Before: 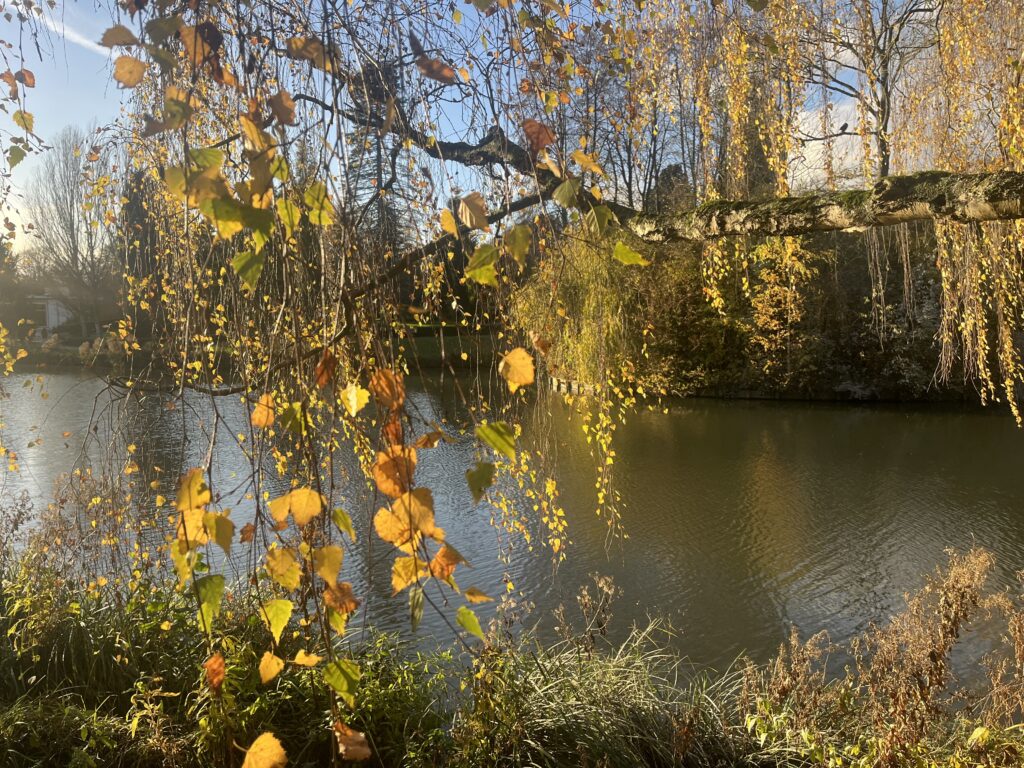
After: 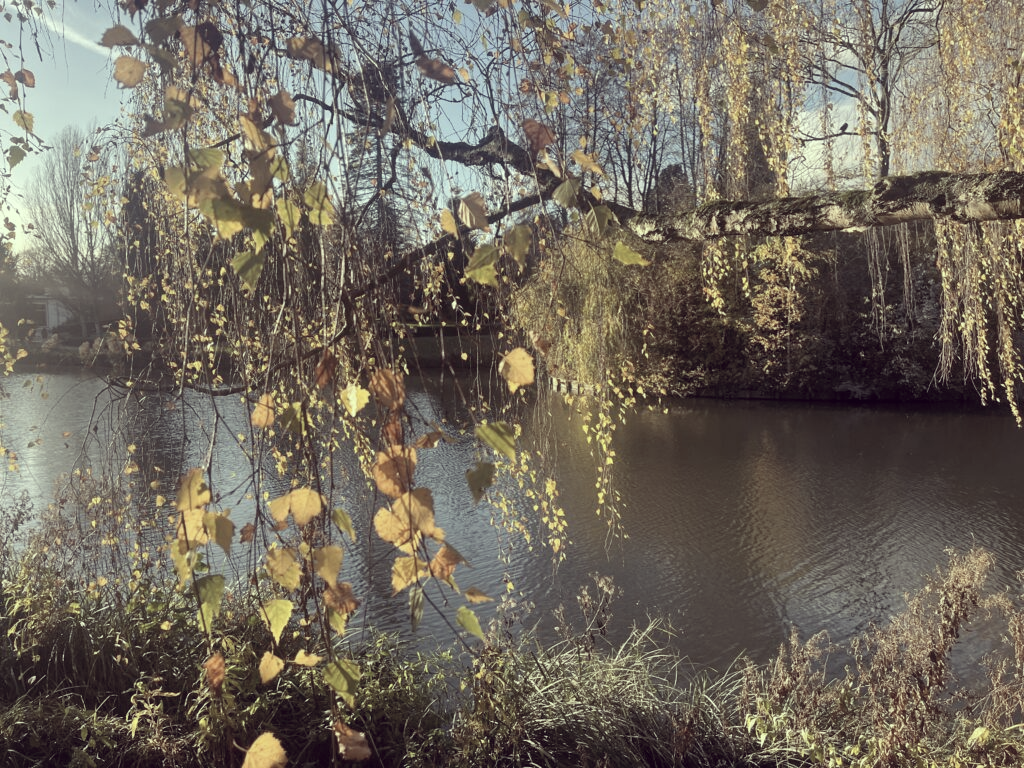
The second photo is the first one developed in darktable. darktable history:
color correction: highlights a* -20.42, highlights b* 20.75, shadows a* 19.82, shadows b* -20.89, saturation 0.41
